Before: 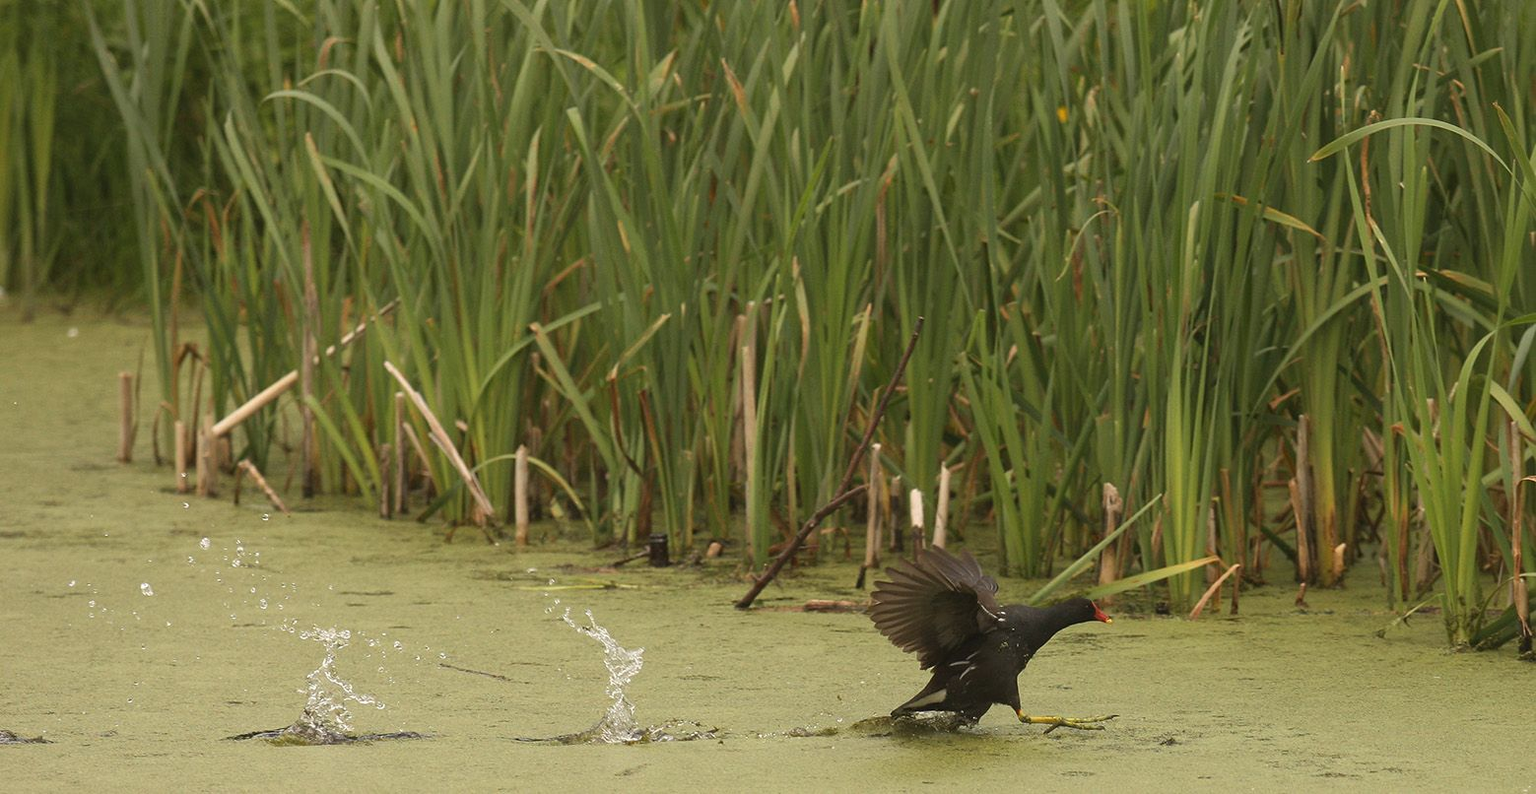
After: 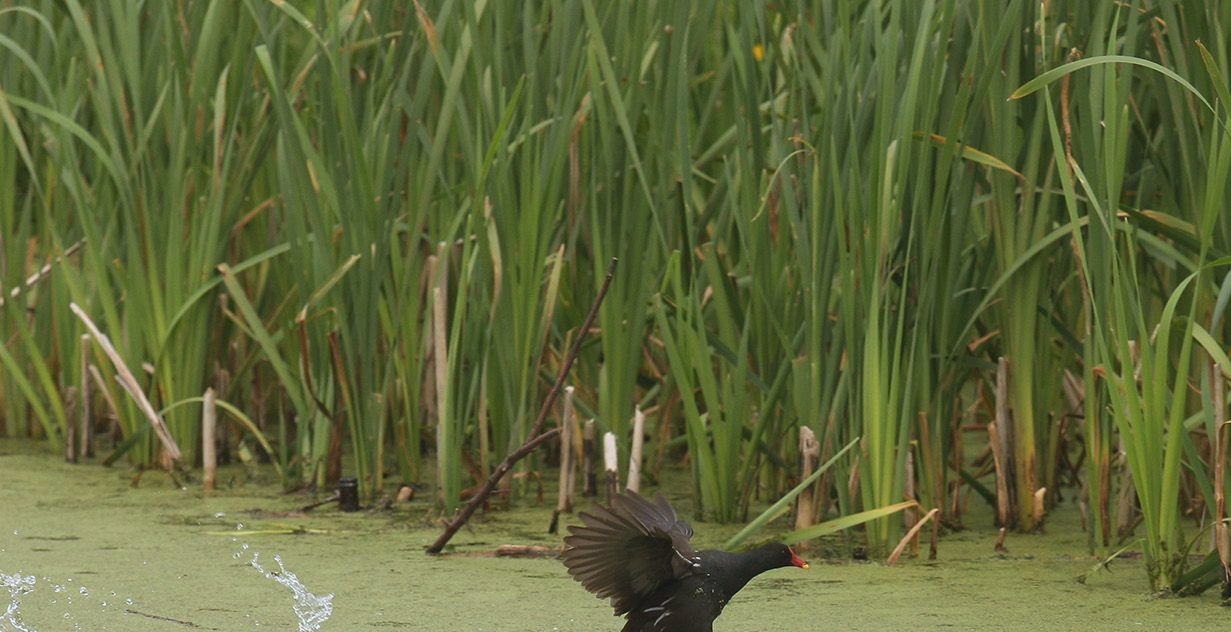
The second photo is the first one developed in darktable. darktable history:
color calibration: output R [0.994, 0.059, -0.119, 0], output G [-0.036, 1.09, -0.119, 0], output B [0.078, -0.108, 0.961, 0], illuminant custom, x 0.371, y 0.382, temperature 4283.49 K
shadows and highlights: shadows 25.74, highlights -24.87
crop and rotate: left 20.535%, top 8.026%, right 0.453%, bottom 13.464%
